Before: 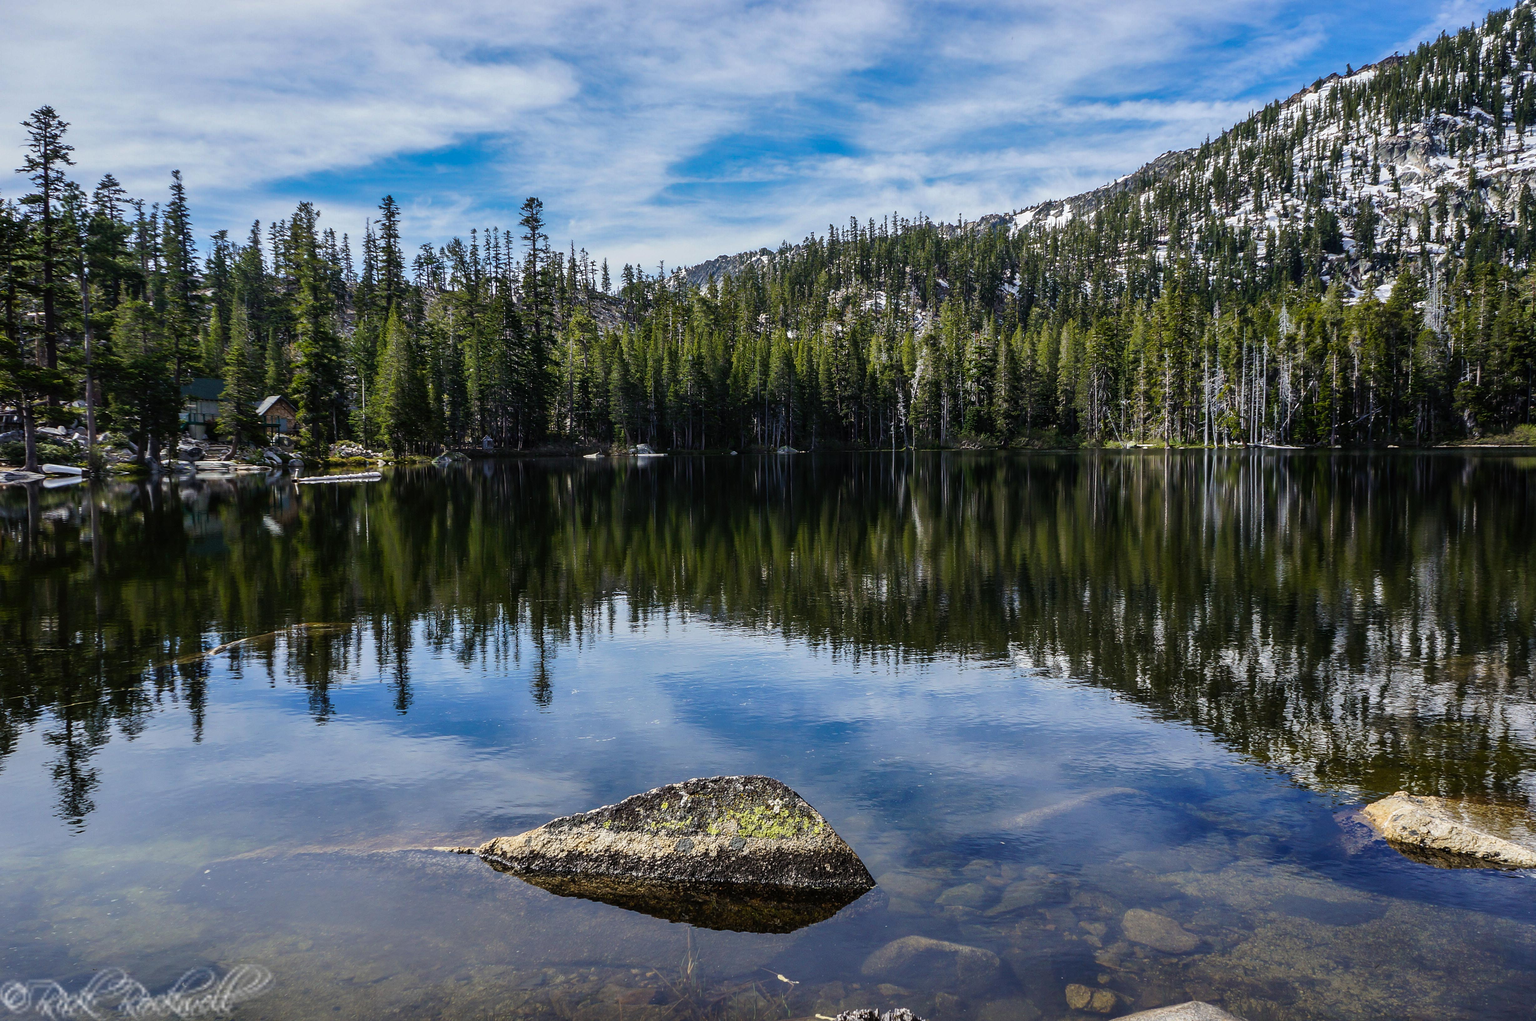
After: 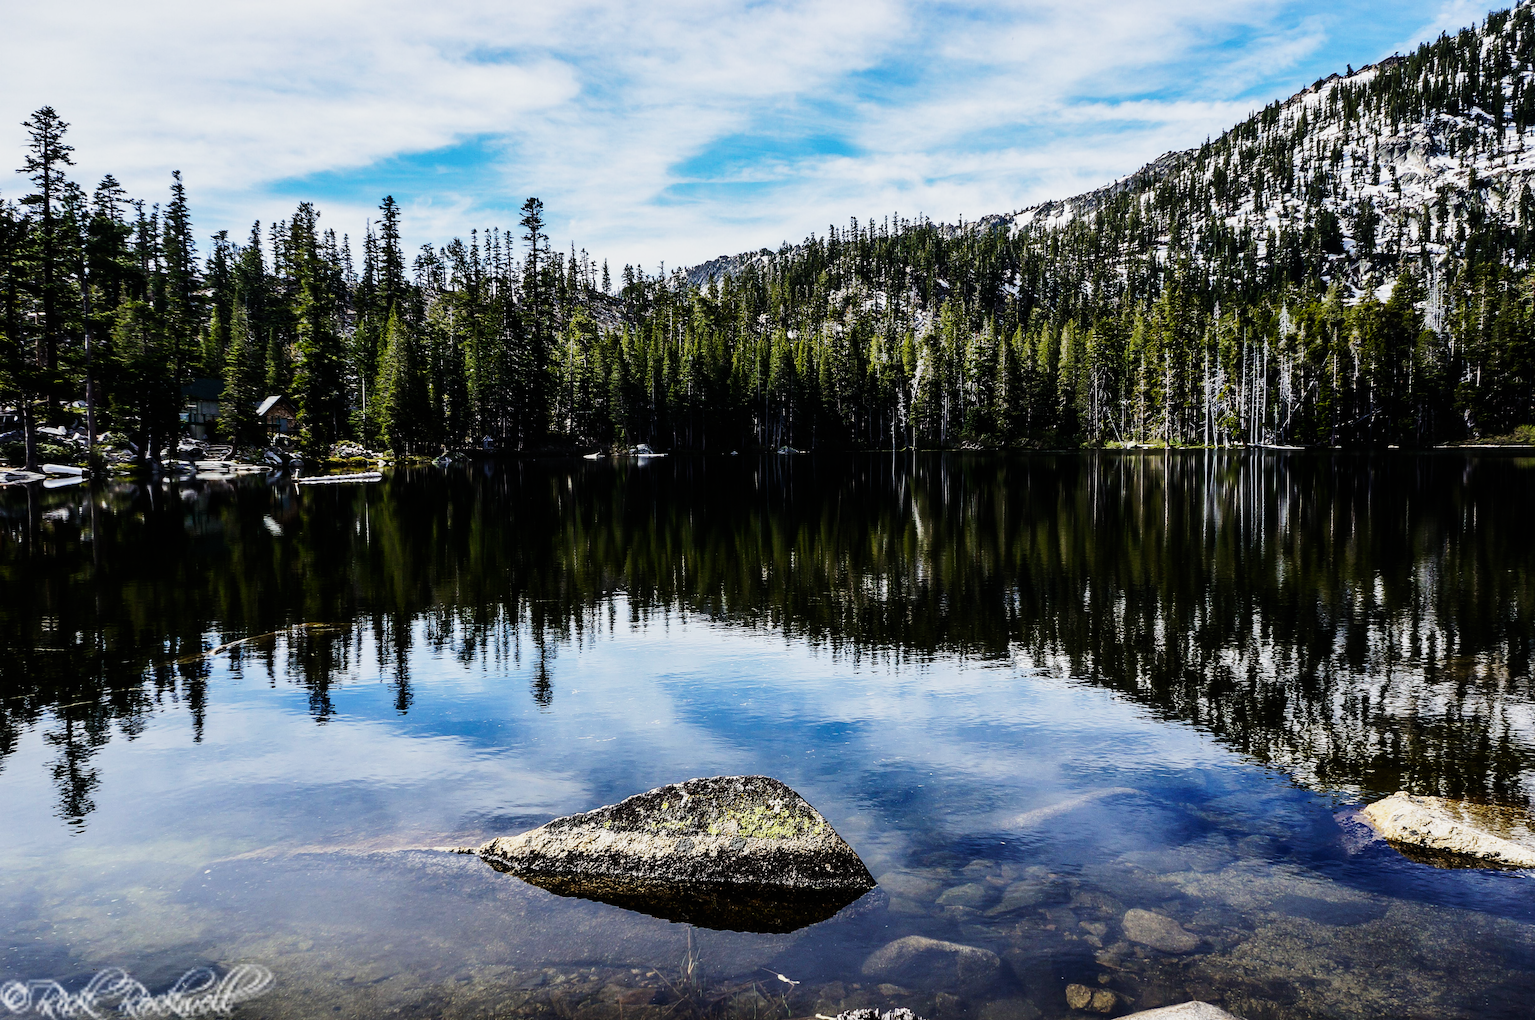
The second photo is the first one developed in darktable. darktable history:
sigmoid: contrast 1.7, skew 0.1, preserve hue 0%, red attenuation 0.1, red rotation 0.035, green attenuation 0.1, green rotation -0.017, blue attenuation 0.15, blue rotation -0.052, base primaries Rec2020
tone equalizer: -8 EV -0.75 EV, -7 EV -0.7 EV, -6 EV -0.6 EV, -5 EV -0.4 EV, -3 EV 0.4 EV, -2 EV 0.6 EV, -1 EV 0.7 EV, +0 EV 0.75 EV, edges refinement/feathering 500, mask exposure compensation -1.57 EV, preserve details no
